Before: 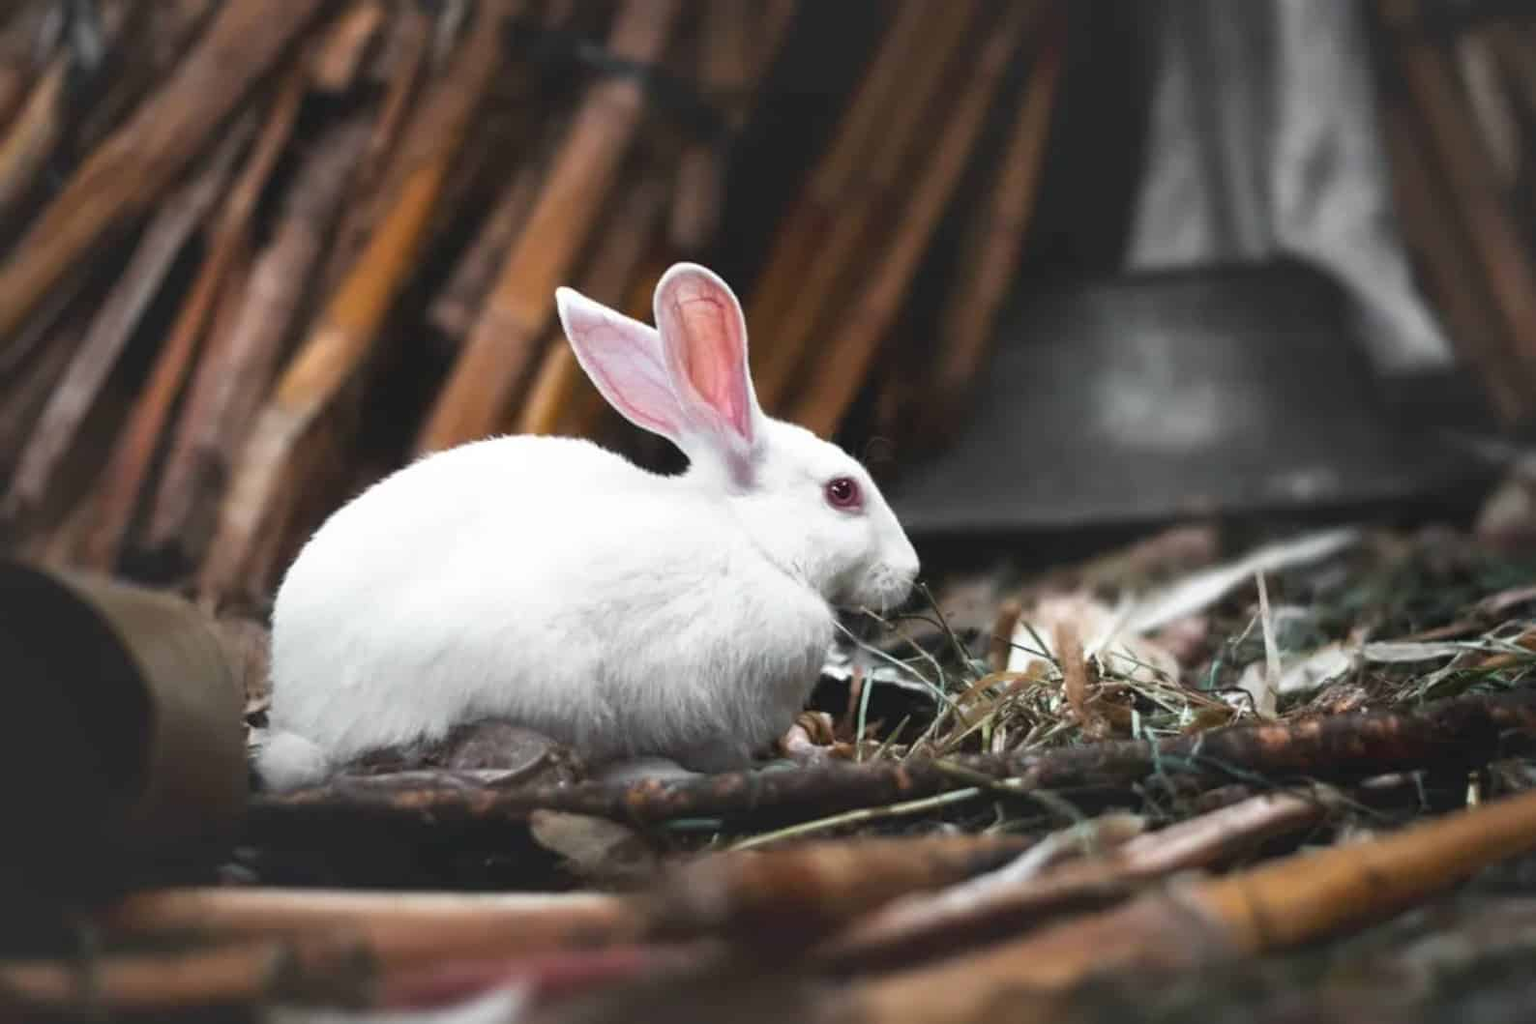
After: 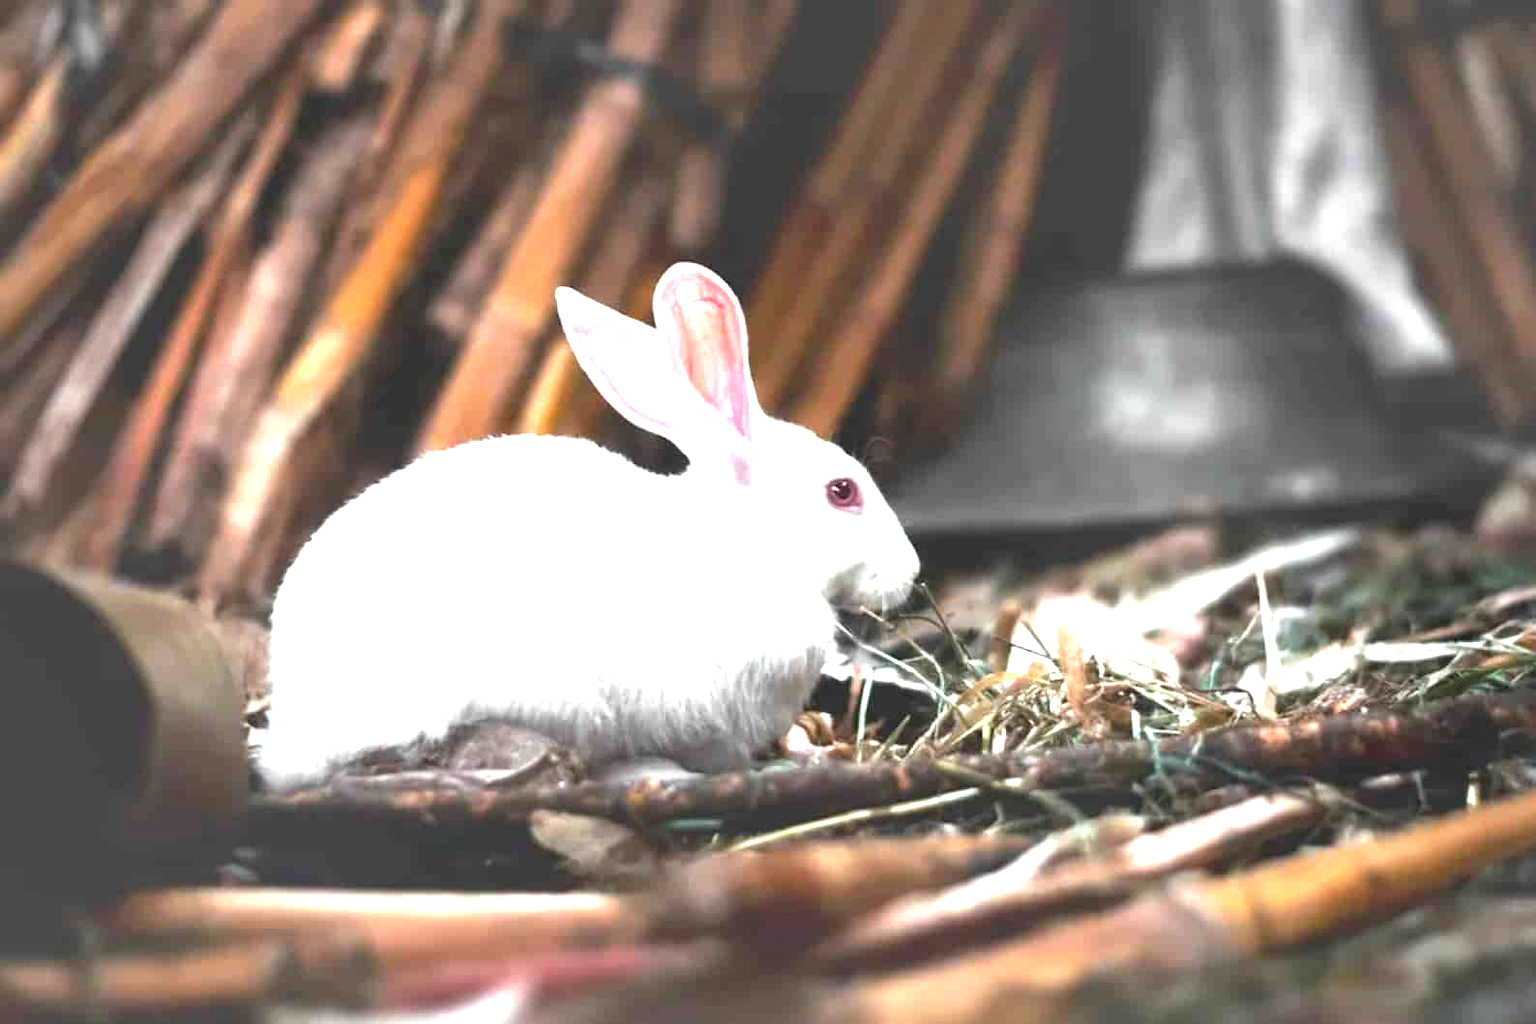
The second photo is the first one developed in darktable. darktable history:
base curve: curves: ch0 [(0, 0) (0.472, 0.455) (1, 1)], preserve colors none
exposure: black level correction 0, exposure 1.6 EV, compensate exposure bias true, compensate highlight preservation false
